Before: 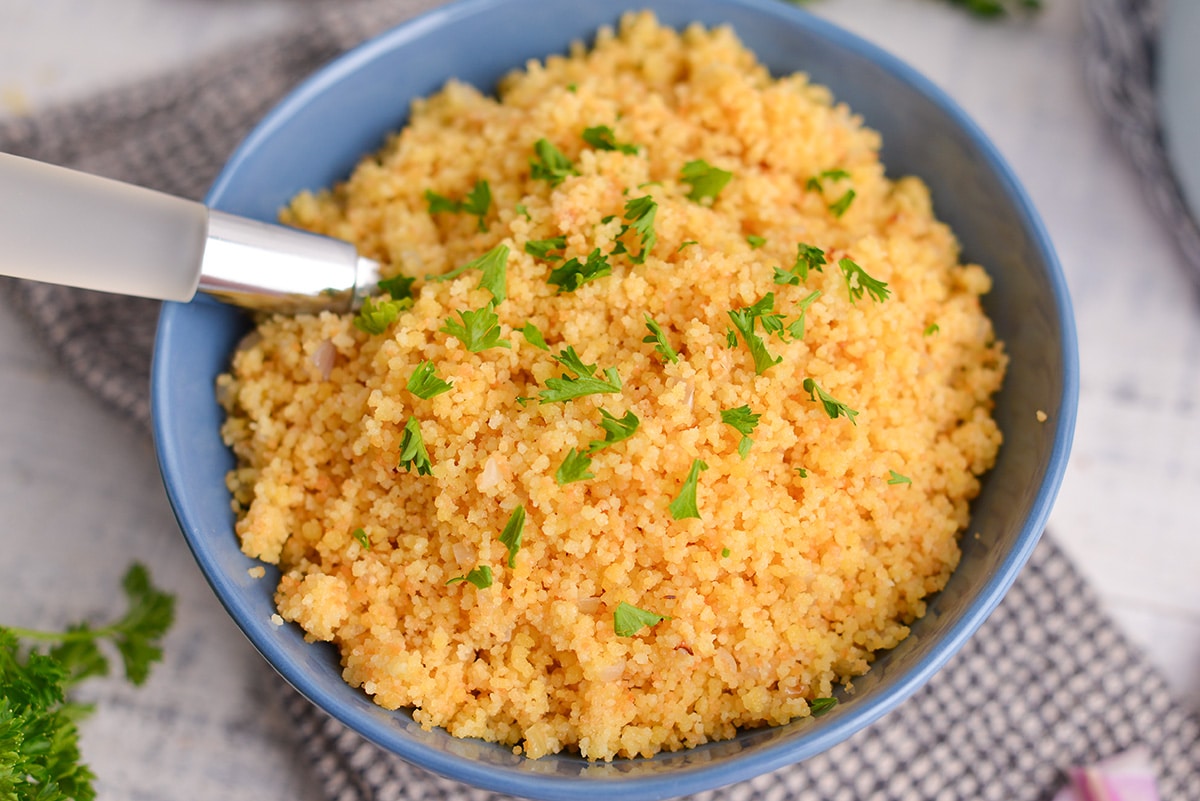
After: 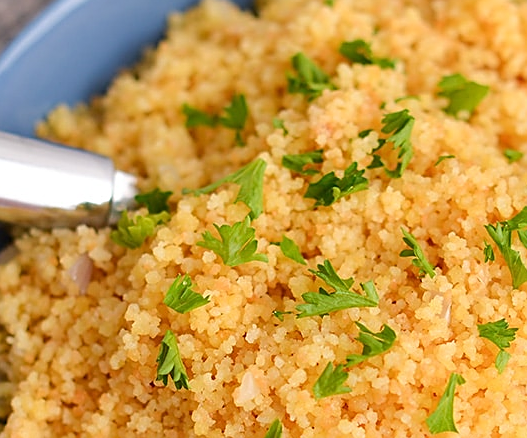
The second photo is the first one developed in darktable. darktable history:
tone equalizer: on, module defaults
sharpen: on, module defaults
crop: left 20.27%, top 10.844%, right 35.805%, bottom 34.401%
